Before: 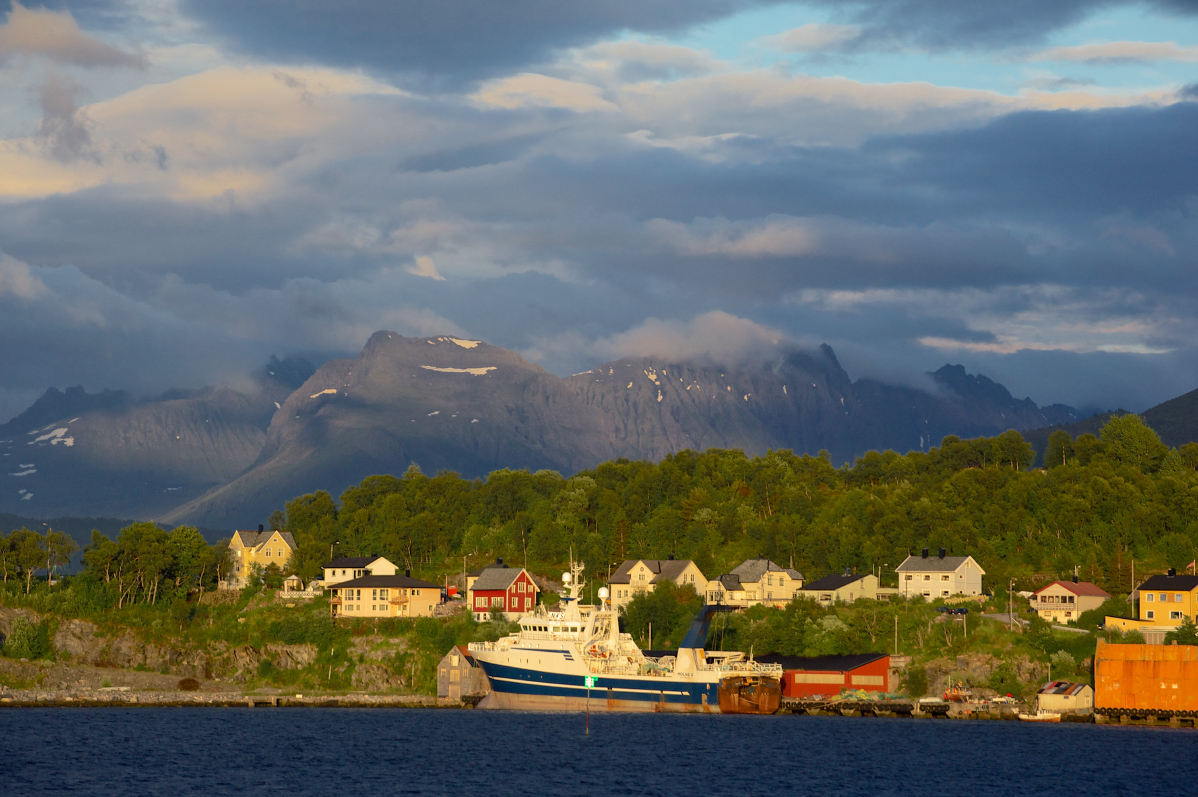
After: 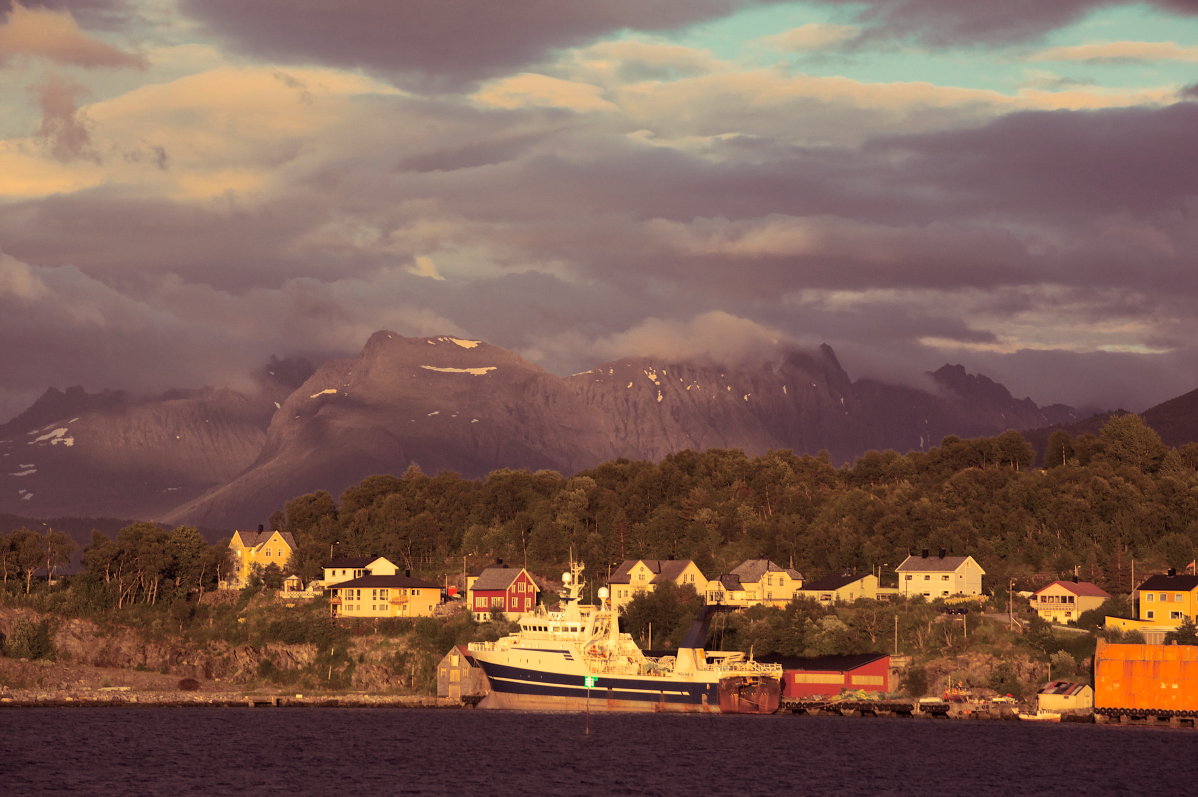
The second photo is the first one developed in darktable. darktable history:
split-toning: on, module defaults
white balance: red 1.123, blue 0.83
